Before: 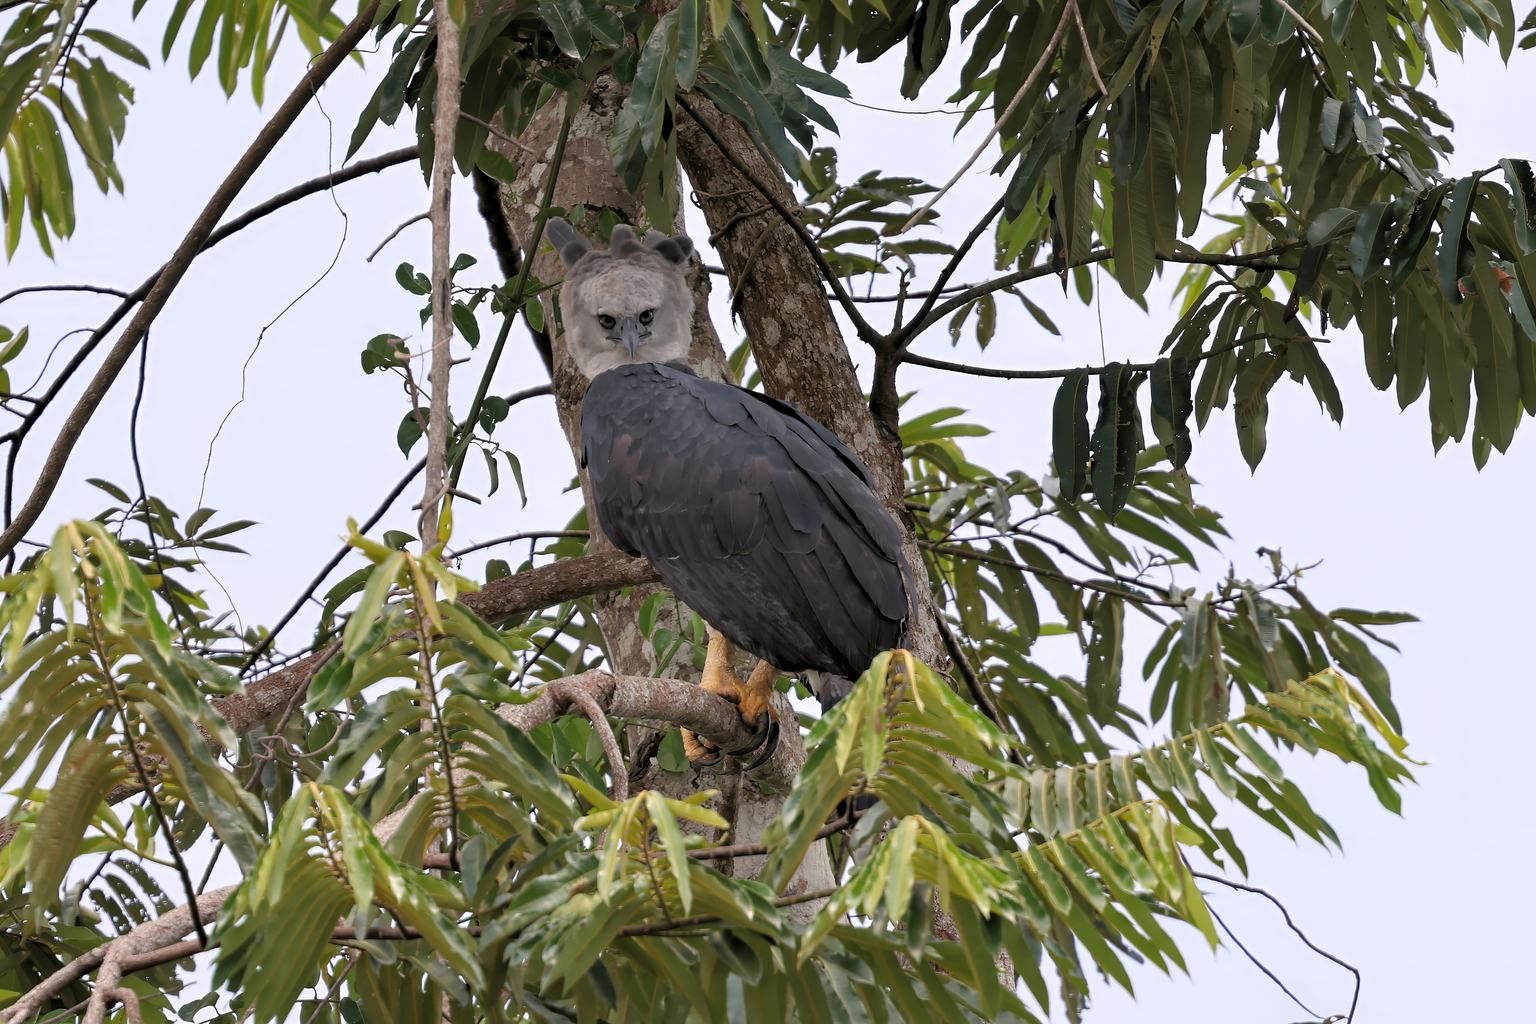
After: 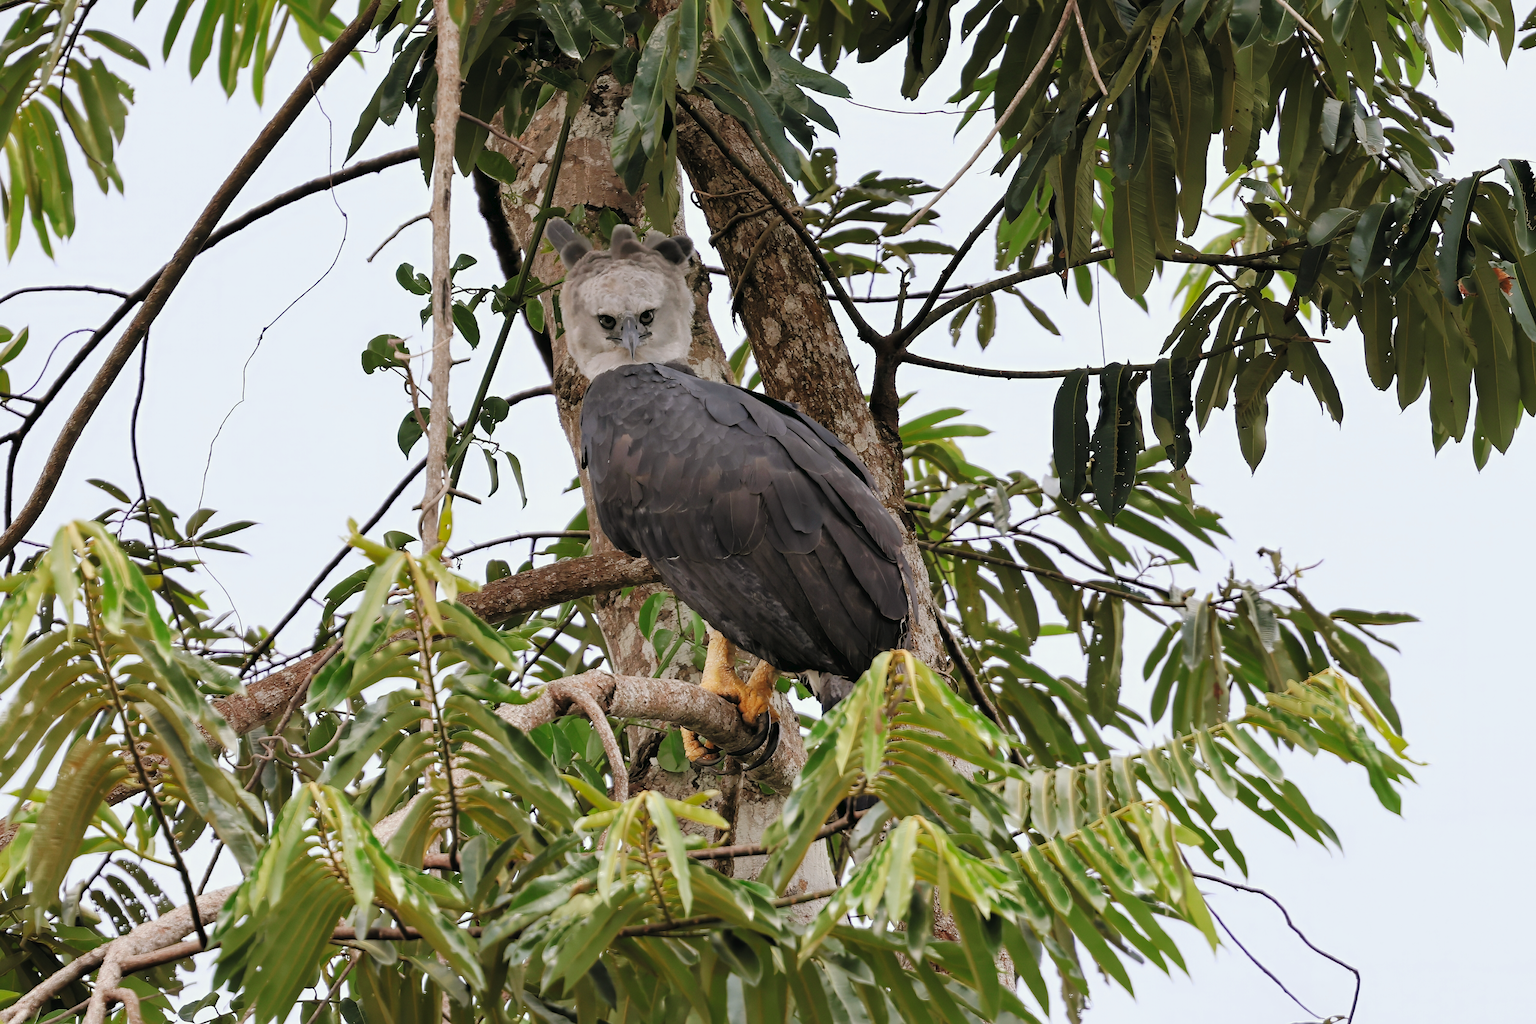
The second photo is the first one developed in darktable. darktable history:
tone curve: curves: ch0 [(0, 0) (0.003, 0.02) (0.011, 0.023) (0.025, 0.028) (0.044, 0.045) (0.069, 0.063) (0.1, 0.09) (0.136, 0.122) (0.177, 0.166) (0.224, 0.223) (0.277, 0.297) (0.335, 0.384) (0.399, 0.461) (0.468, 0.549) (0.543, 0.632) (0.623, 0.705) (0.709, 0.772) (0.801, 0.844) (0.898, 0.91) (1, 1)], preserve colors none
color look up table: target L [93.54, 89.55, 88.99, 88.02, 73.59, 65.52, 66, 64.76, 55.34, 44.62, 28.21, 23.25, 3.373, 200.99, 85.73, 77.24, 73.12, 61.08, 59.39, 57.73, 53.04, 48.91, 41.16, 34.12, 33.16, 27.56, 95.52, 80.85, 77.95, 67.95, 70.39, 55.39, 56.82, 66.47, 55.19, 47.19, 43.57, 37.62, 40.29, 35.19, 15.11, 5.233, 91.09, 83.19, 77.98, 63.92, 60.7, 38.52, 34.37], target a [-24.35, -17.43, -50.6, -57.41, -46.65, -25.04, -69.8, -33.05, -39.13, -41.42, -24.06, -23.47, -6.555, 0, 14.08, 10.65, 27.34, 0.707, 48.46, 65.26, 68.09, 26.01, 28.03, 22.99, 45.47, 40.22, 1.467, 16.98, 21.21, 50.93, 43.45, 11.45, 76.44, 62.08, 15.61, 17.26, 66.28, 42.1, 53.44, 38.76, 22.65, 17.42, -10.54, -46.72, -30.61, -11.65, -13.91, -2.59, -6.158], target b [25.73, 71.46, 64.66, 16.27, 6.501, 63.64, 61.47, 34.84, 9.251, 39.68, 29.33, 27.26, 3.081, -0.001, 7.734, 78.97, 52.26, 30.26, 17.03, 22.69, 54.24, 34.23, 41.72, 22.73, 12.41, 34.65, 0.555, -10.96, -26.1, -17.91, -41.11, -36.7, -21.41, -46.83, 0.588, -56.46, -0.403, -13.1, -40.03, -67.06, -34.23, -3.87, -4.908, -17.26, -30.83, -15.96, -46.09, -29.1, 1.324], num patches 49
